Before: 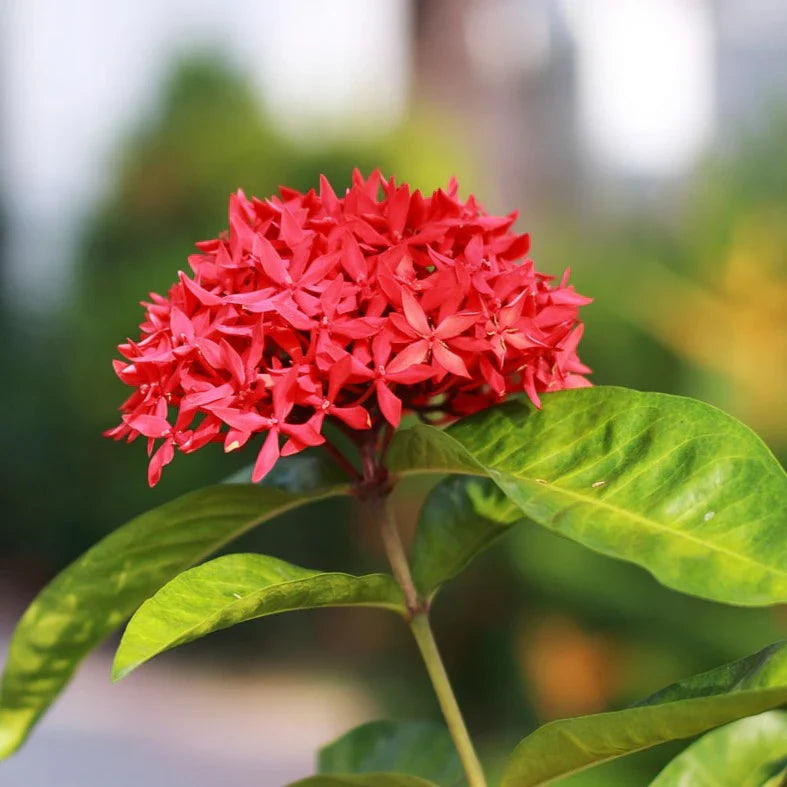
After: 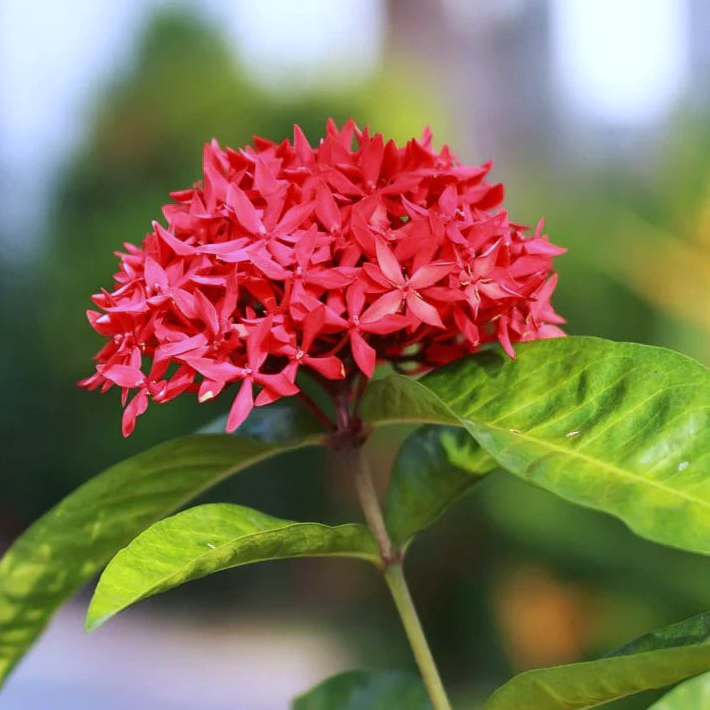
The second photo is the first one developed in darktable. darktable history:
white balance: red 0.948, green 1.02, blue 1.176
tone equalizer: on, module defaults
crop: left 3.305%, top 6.436%, right 6.389%, bottom 3.258%
